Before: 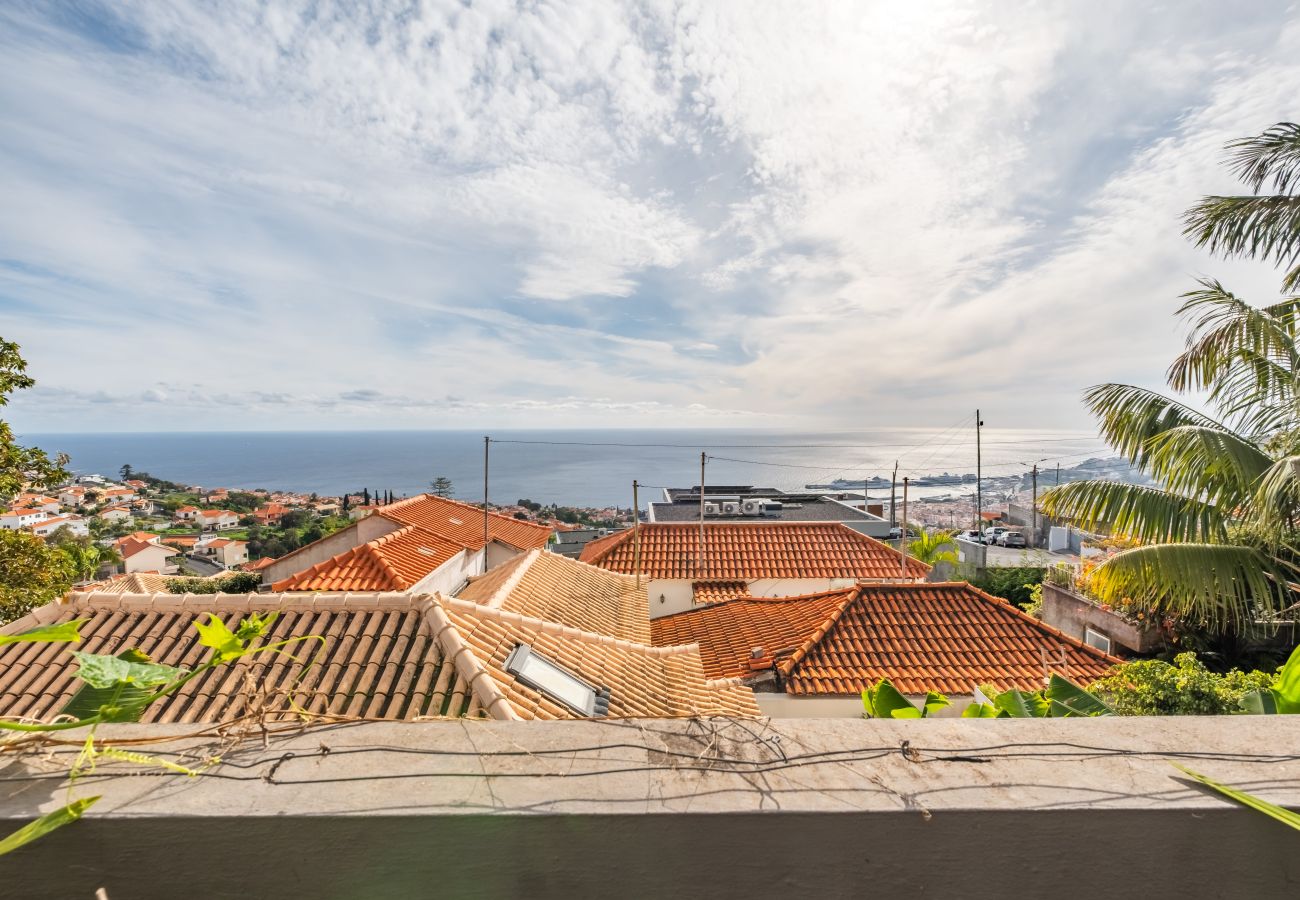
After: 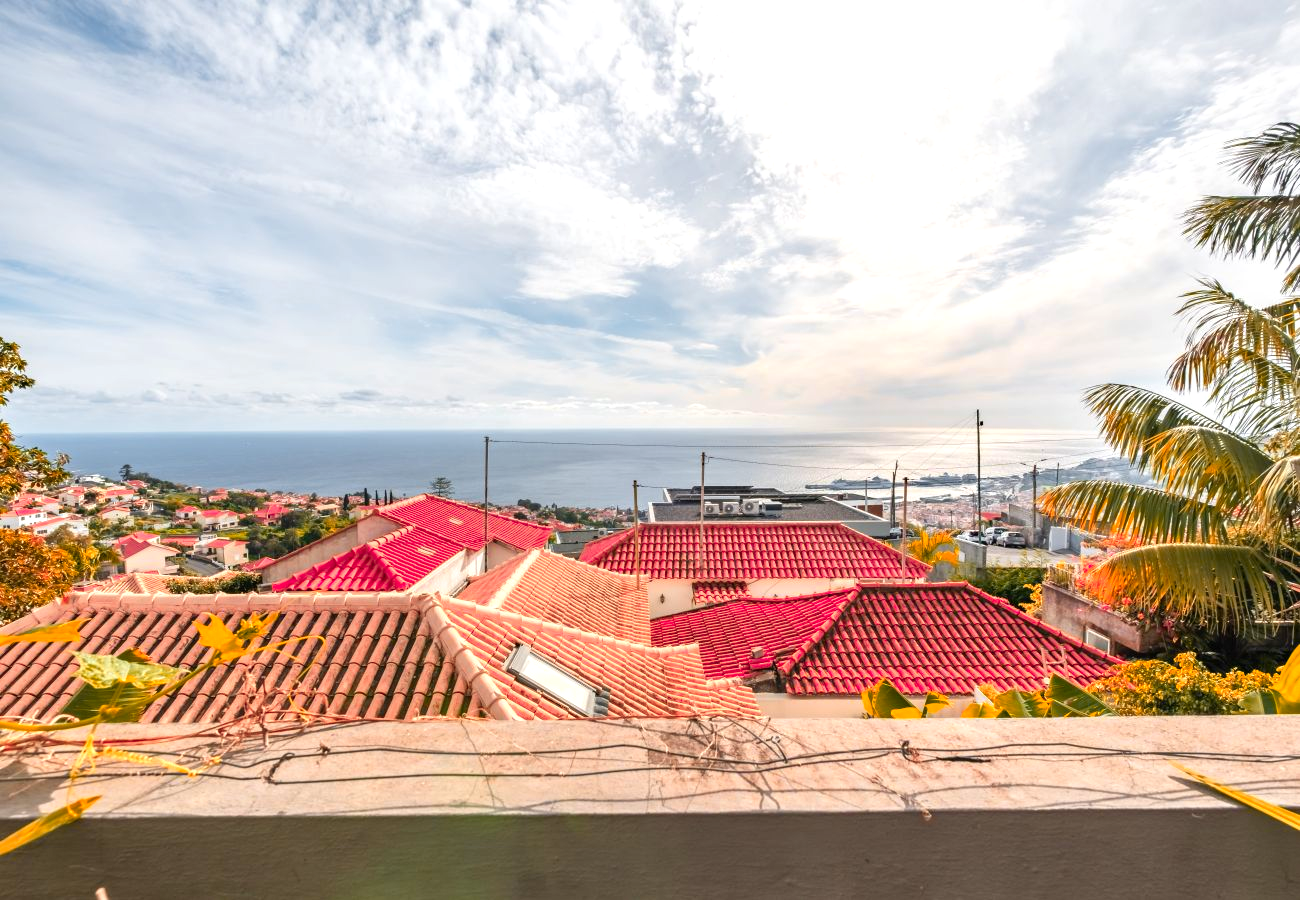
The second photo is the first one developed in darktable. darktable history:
shadows and highlights: radius 110.86, shadows 51.09, white point adjustment 9.16, highlights -4.17, highlights color adjustment 32.2%, soften with gaussian
color zones: curves: ch1 [(0.24, 0.634) (0.75, 0.5)]; ch2 [(0.253, 0.437) (0.745, 0.491)], mix 102.12%
